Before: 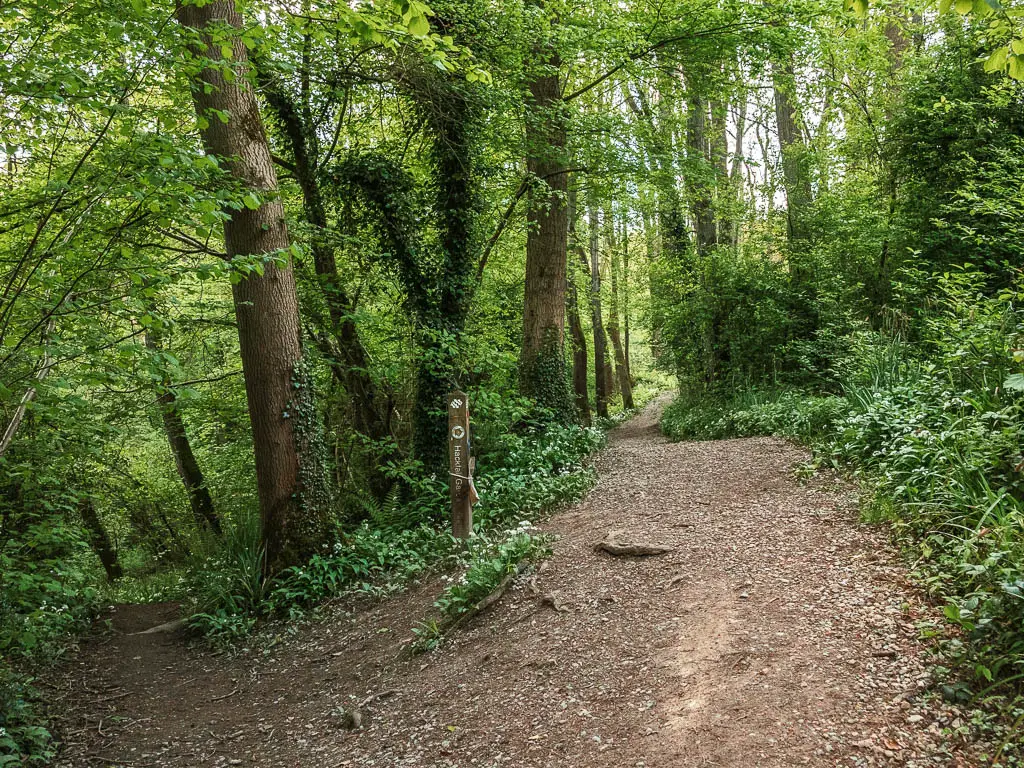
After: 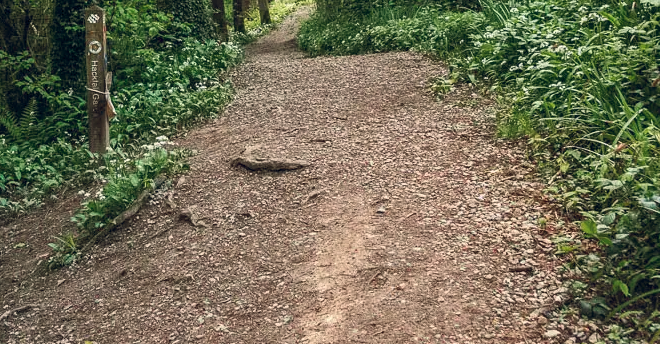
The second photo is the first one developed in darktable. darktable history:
color balance rgb: shadows lift › hue 87.51°, highlights gain › chroma 1.62%, highlights gain › hue 55.1°, global offset › chroma 0.1%, global offset › hue 253.66°, linear chroma grading › global chroma 0.5%
crop and rotate: left 35.509%, top 50.238%, bottom 4.934%
